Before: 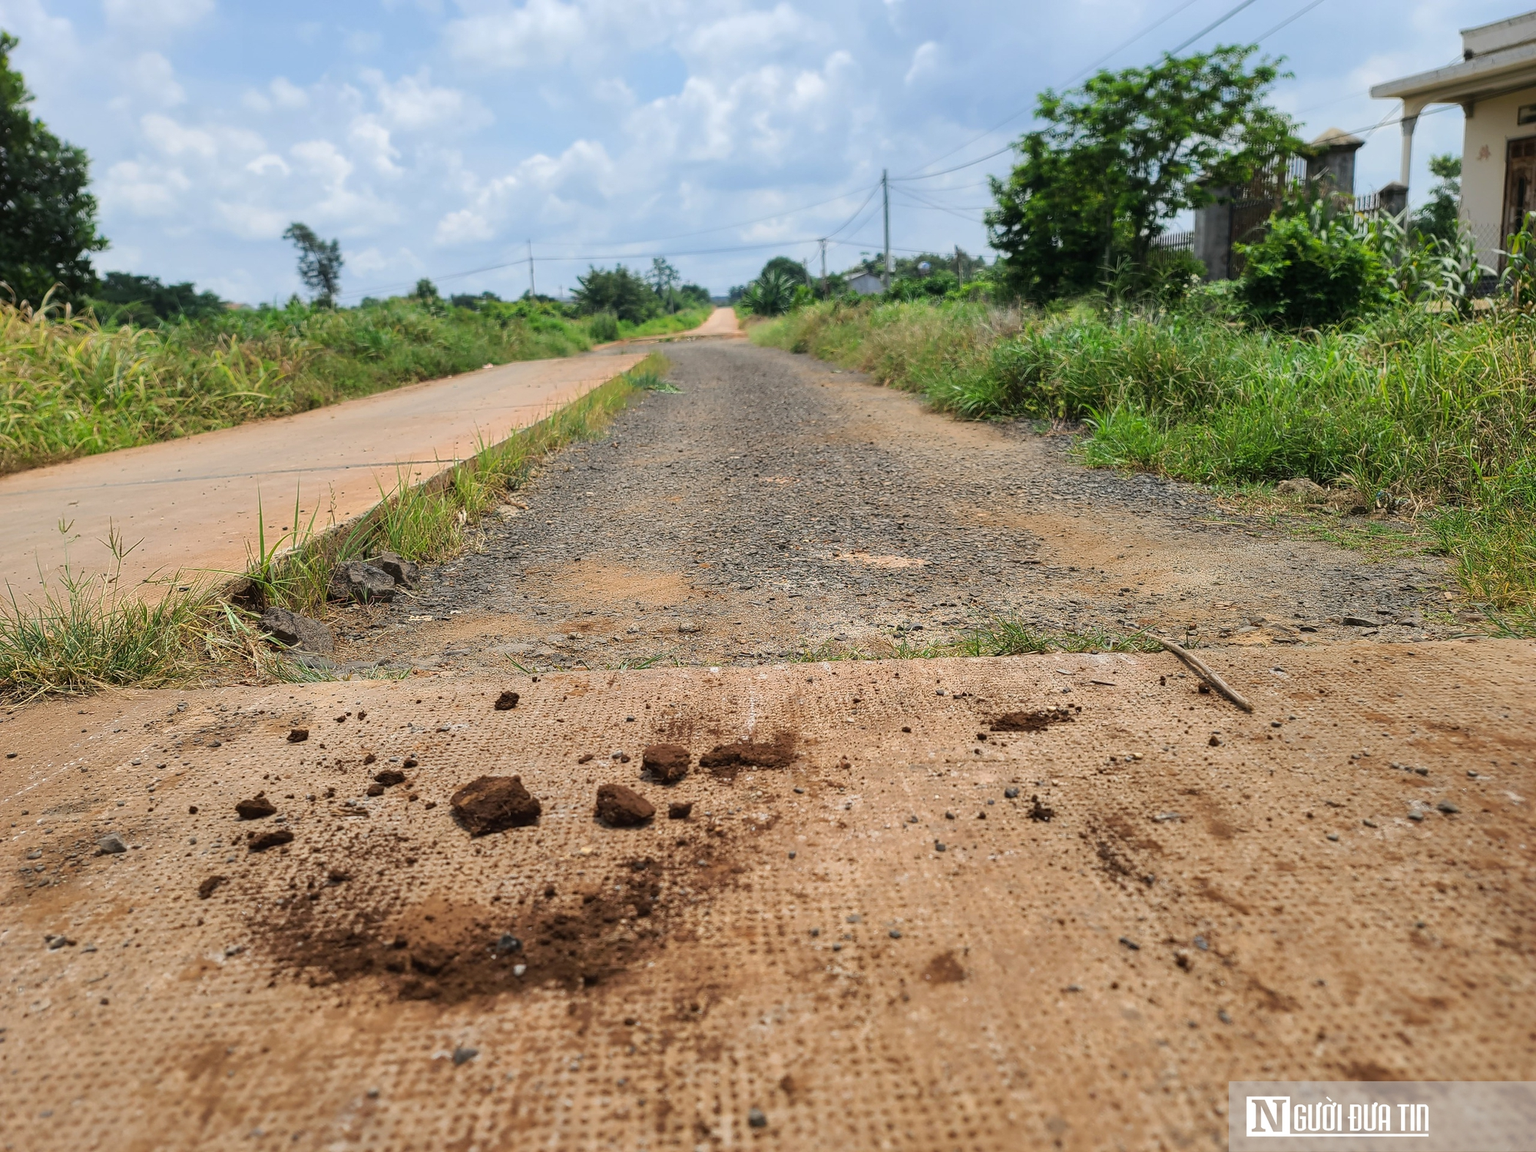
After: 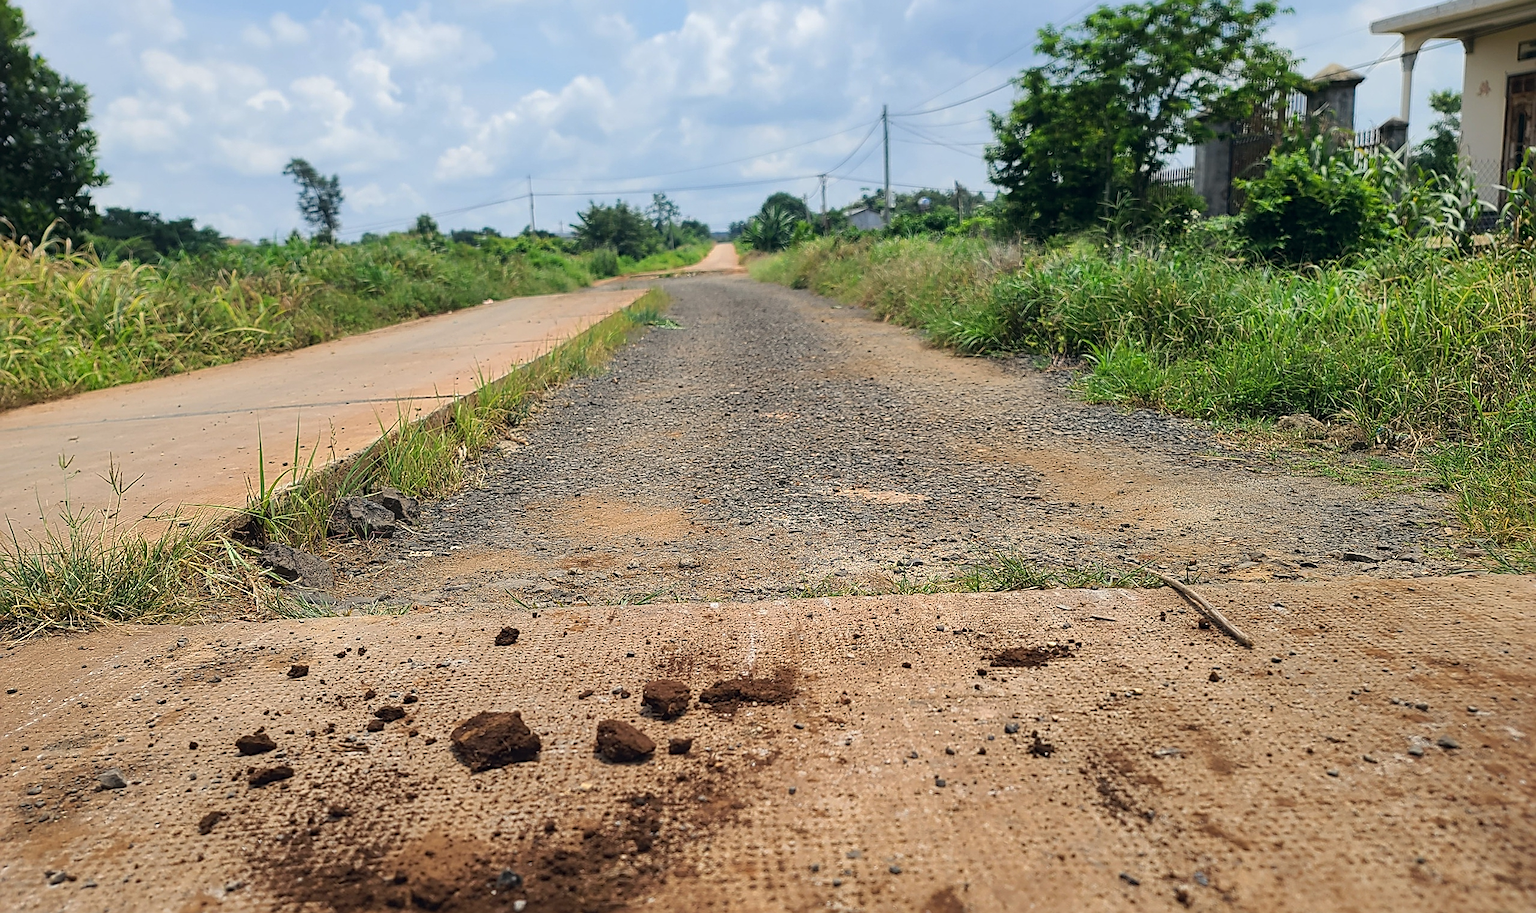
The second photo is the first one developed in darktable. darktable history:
crop and rotate: top 5.661%, bottom 14.986%
color correction: highlights a* 0.296, highlights b* 2.64, shadows a* -1.3, shadows b* -4.48
sharpen: amount 0.58
